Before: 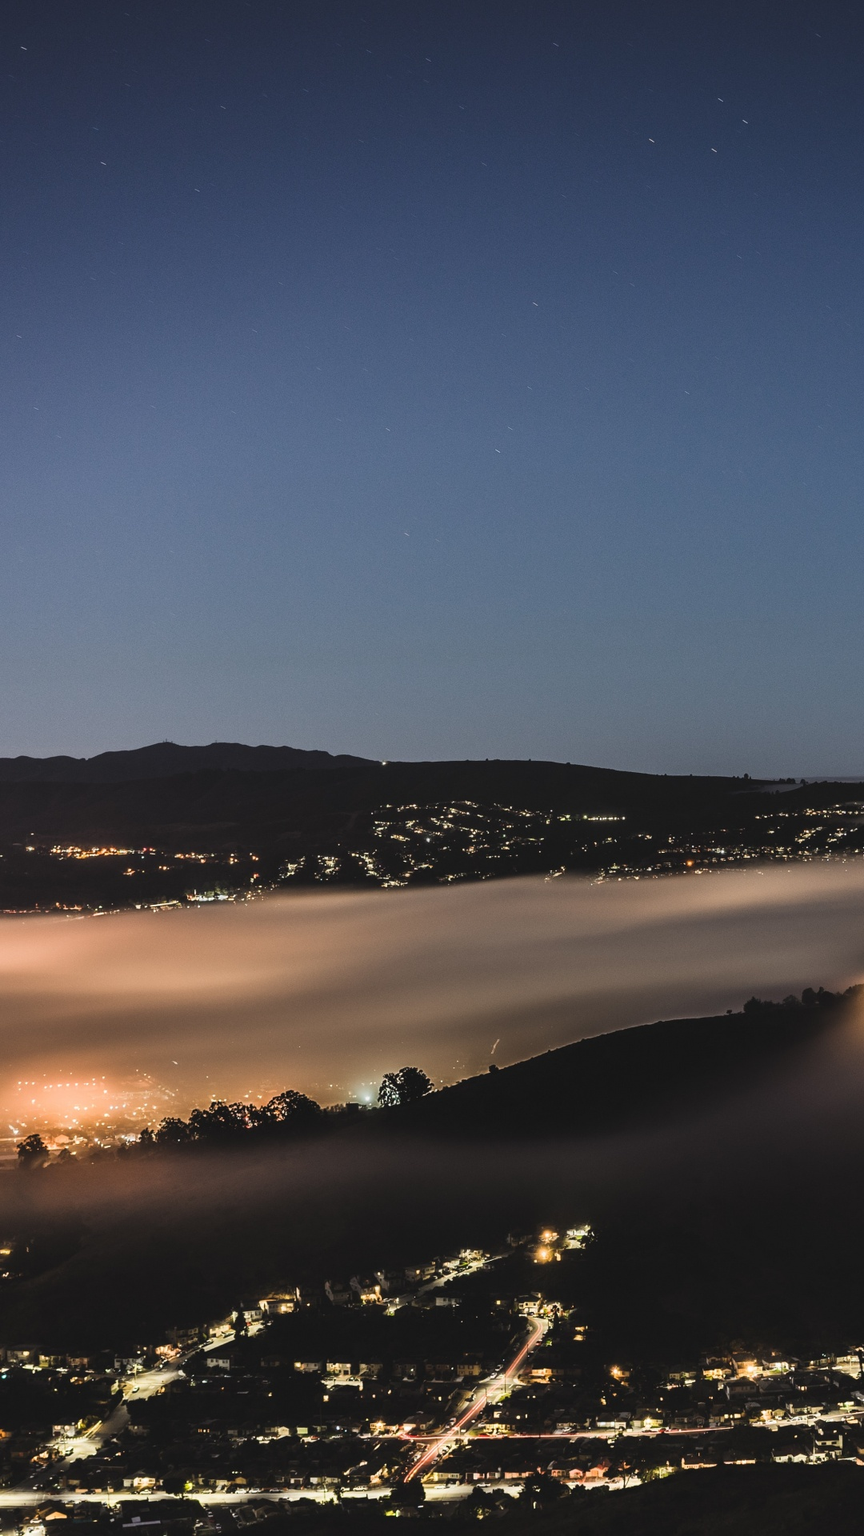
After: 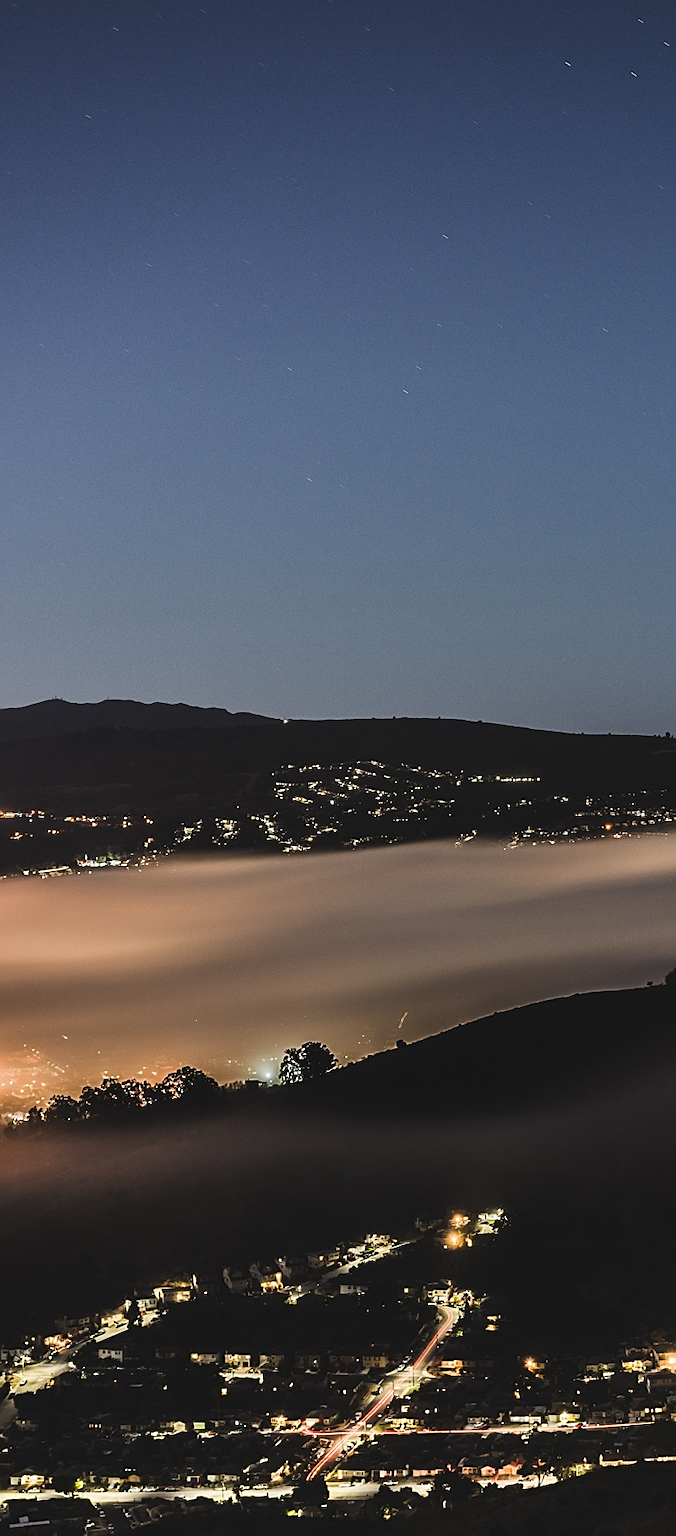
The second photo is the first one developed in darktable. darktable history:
sharpen: on, module defaults
crop and rotate: left 13.15%, top 5.251%, right 12.609%
